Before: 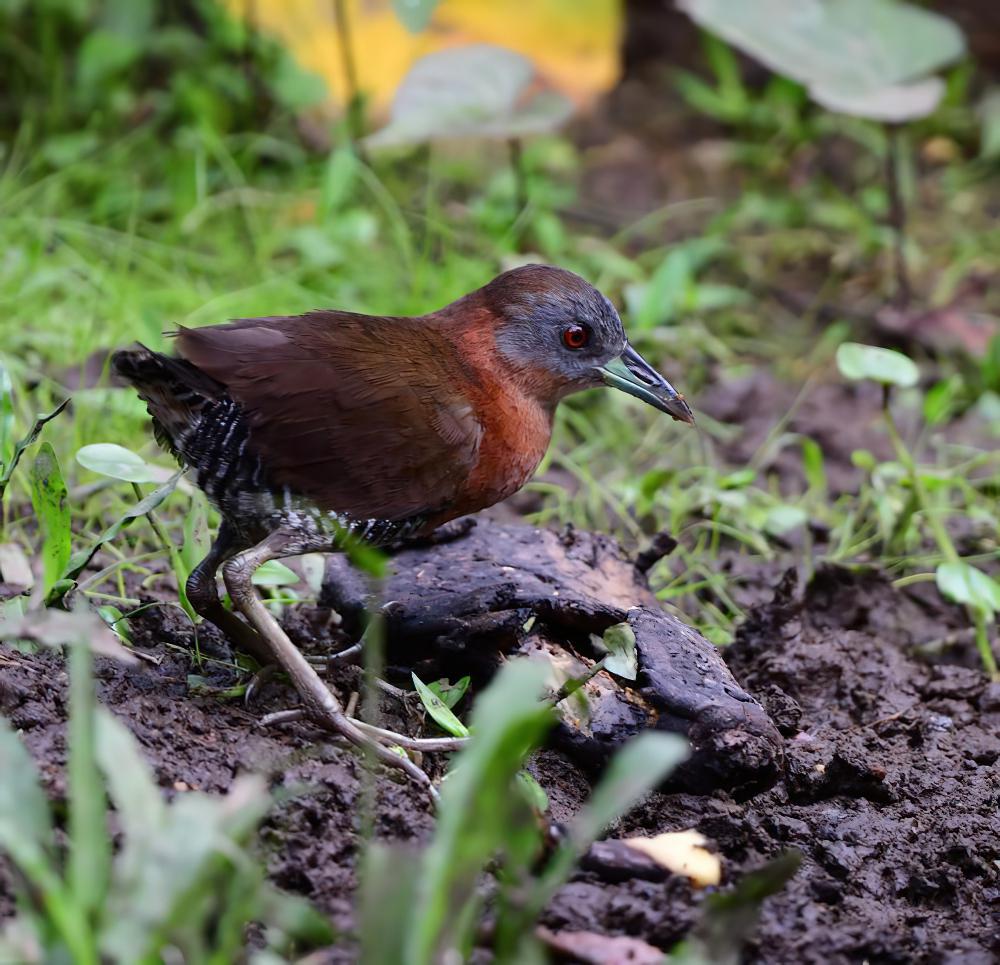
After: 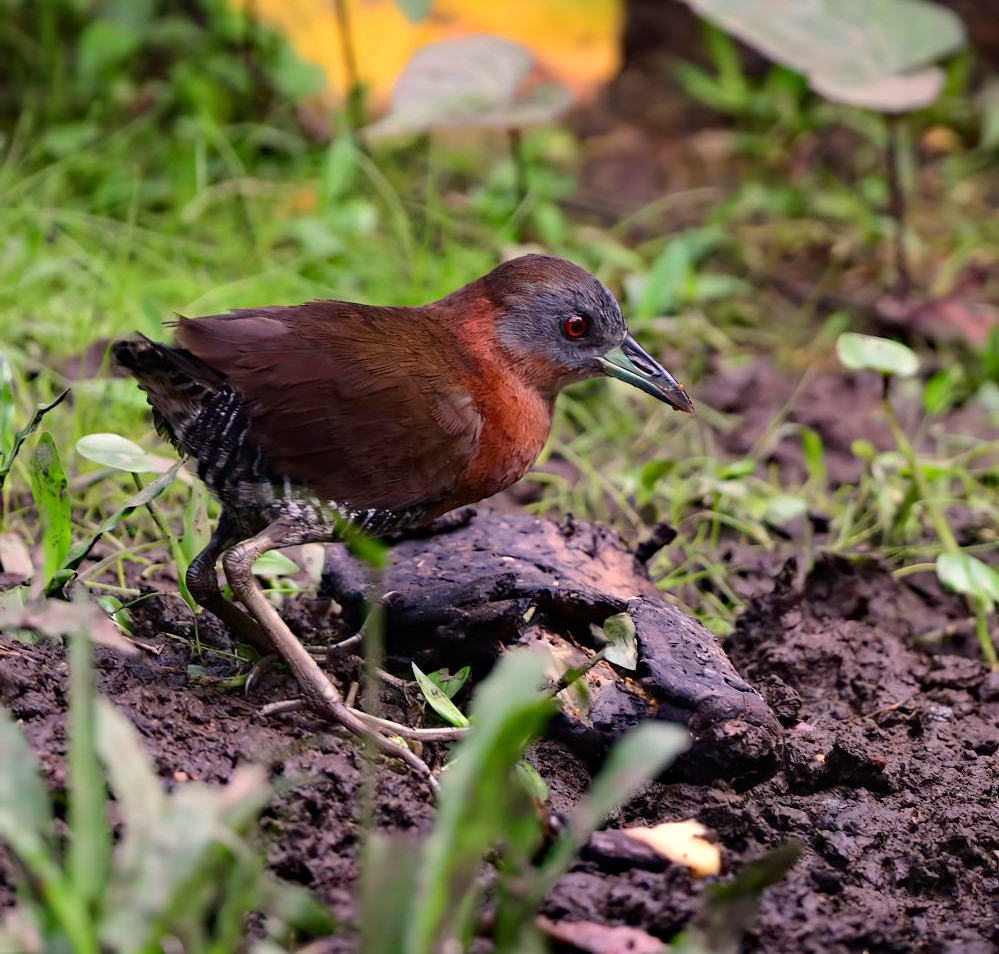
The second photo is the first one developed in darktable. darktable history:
haze removal: compatibility mode true, adaptive false
crop: top 1.049%, right 0.001%
white balance: red 1.127, blue 0.943
